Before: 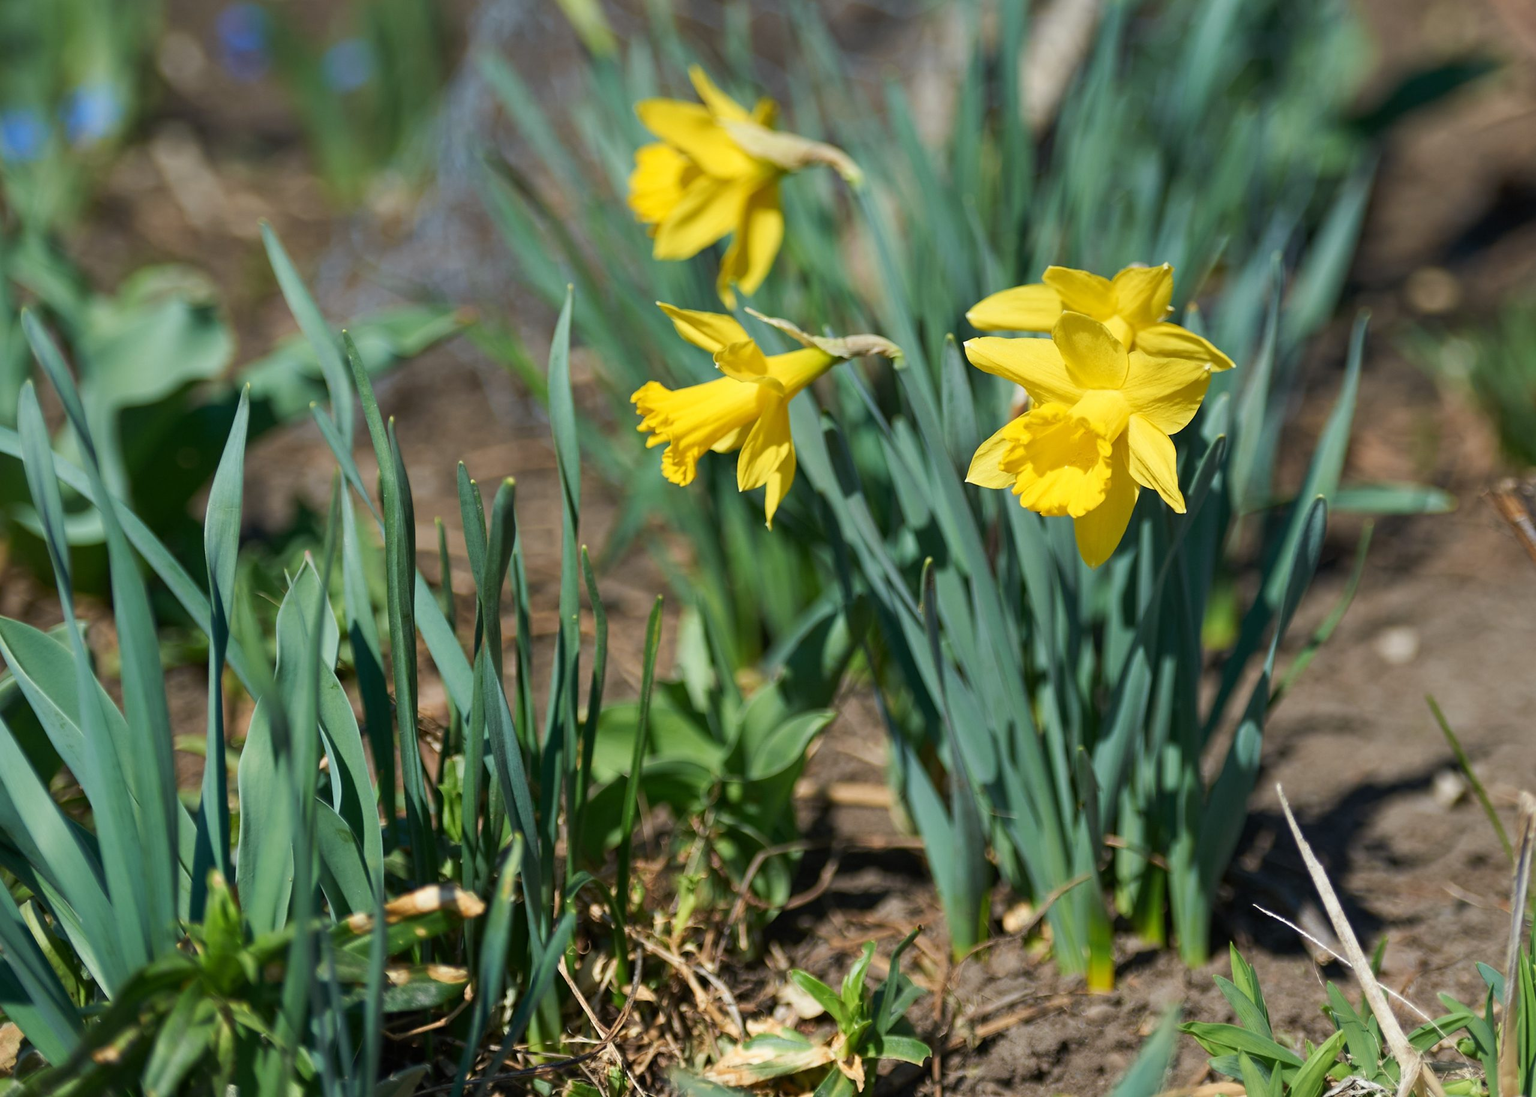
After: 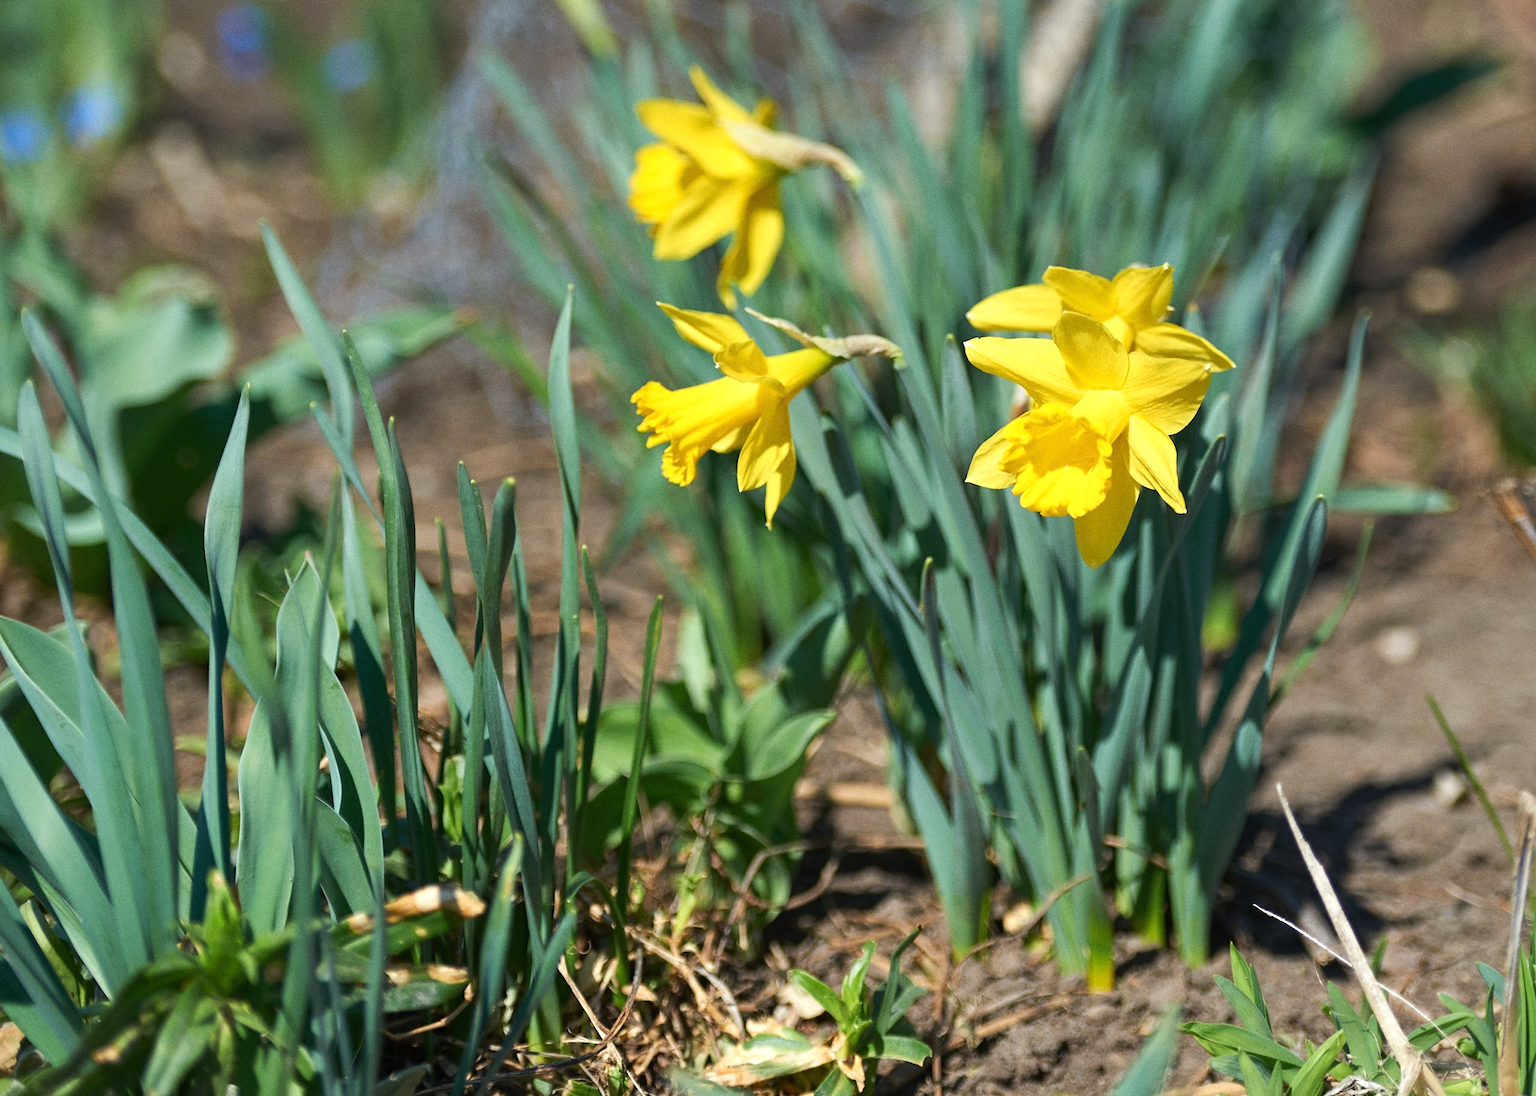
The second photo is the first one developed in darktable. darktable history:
grain: coarseness 0.09 ISO
exposure: black level correction 0, exposure 0.3 EV, compensate highlight preservation false
